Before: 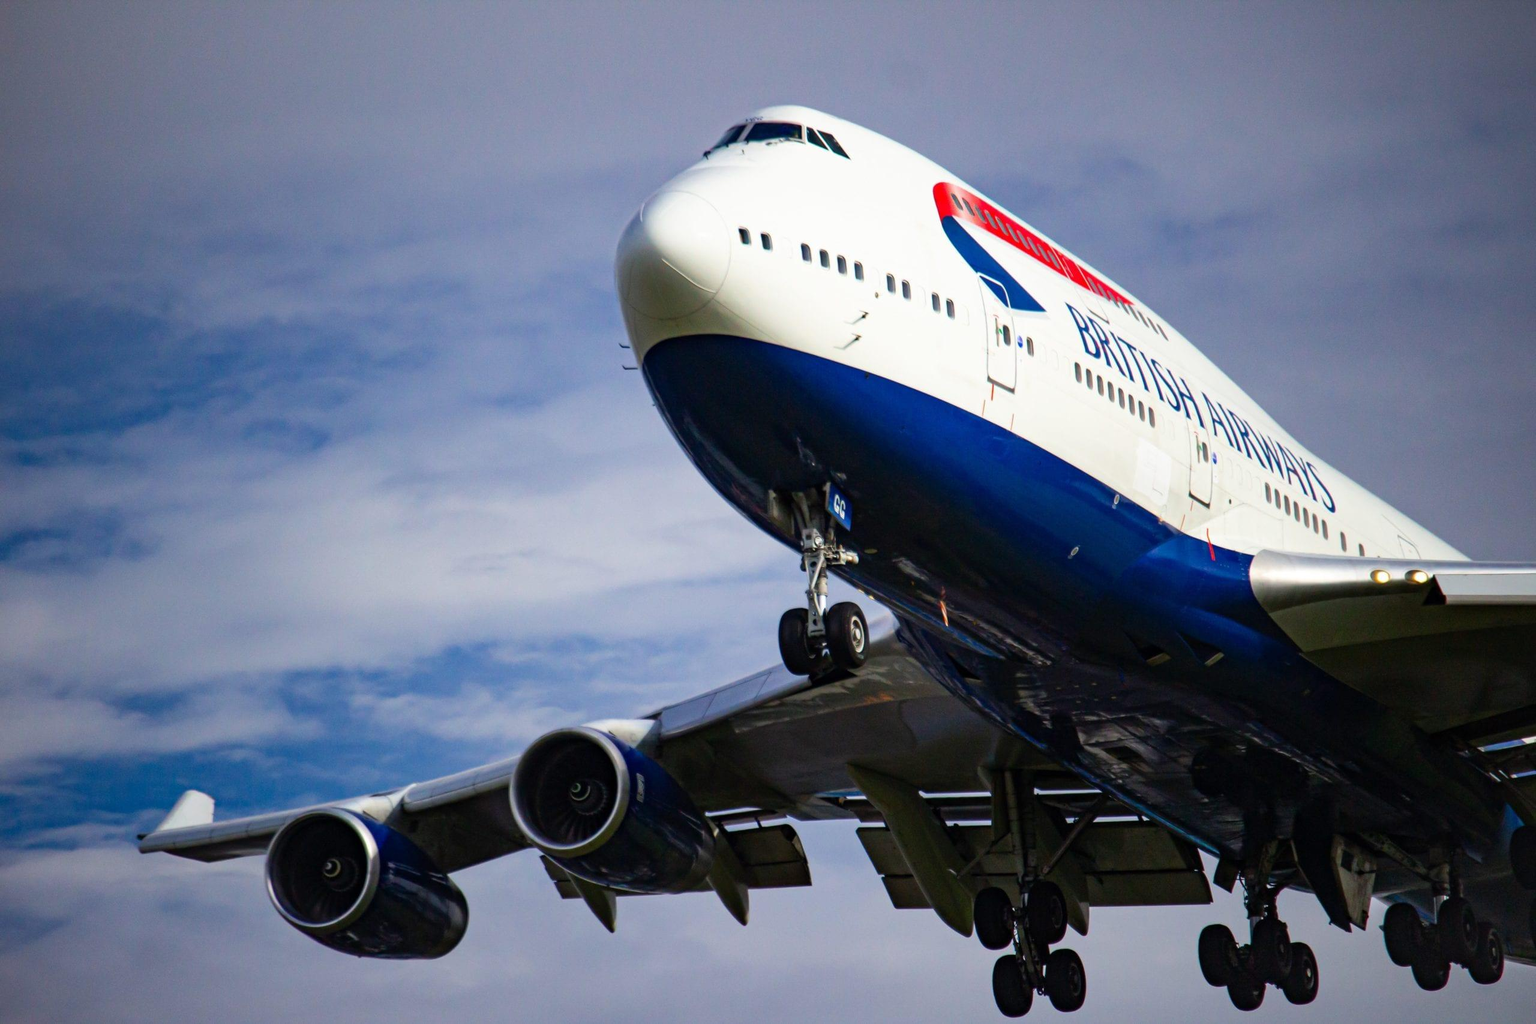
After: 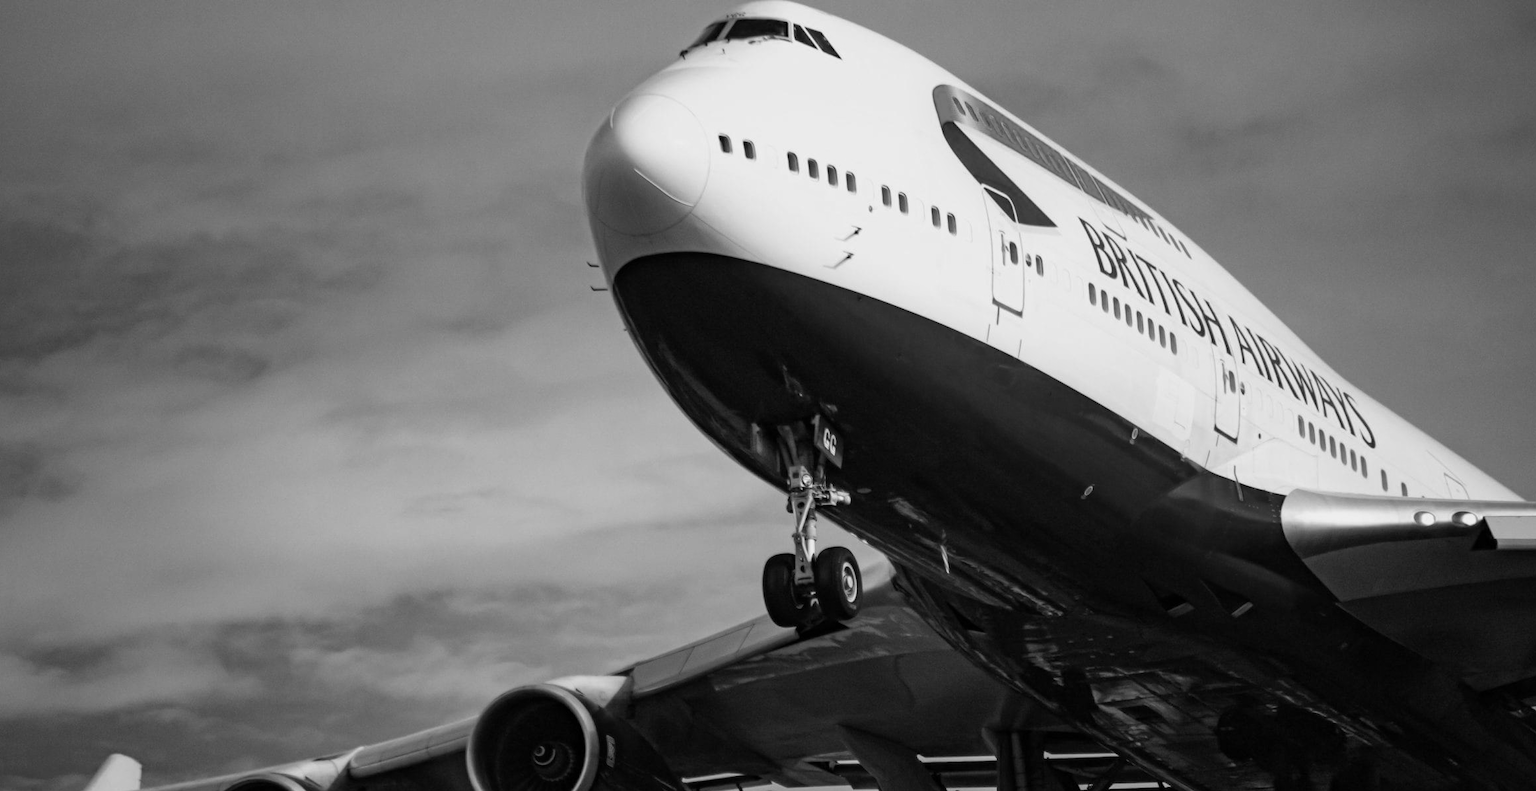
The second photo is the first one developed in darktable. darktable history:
crop: left 5.596%, top 10.314%, right 3.534%, bottom 19.395%
monochrome: a -74.22, b 78.2
